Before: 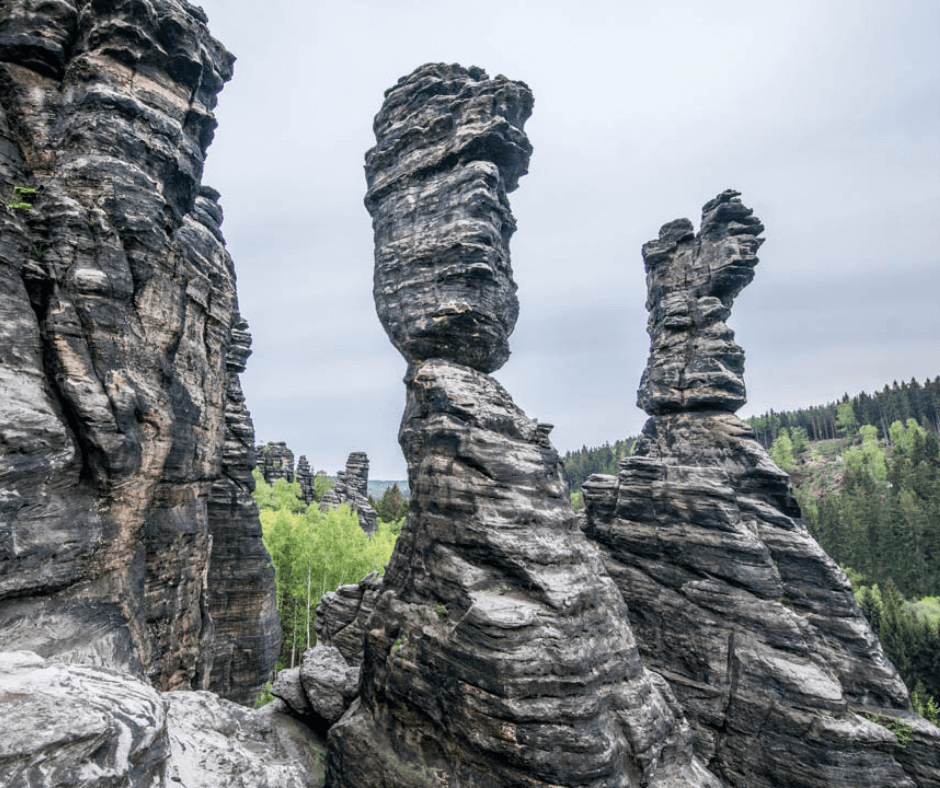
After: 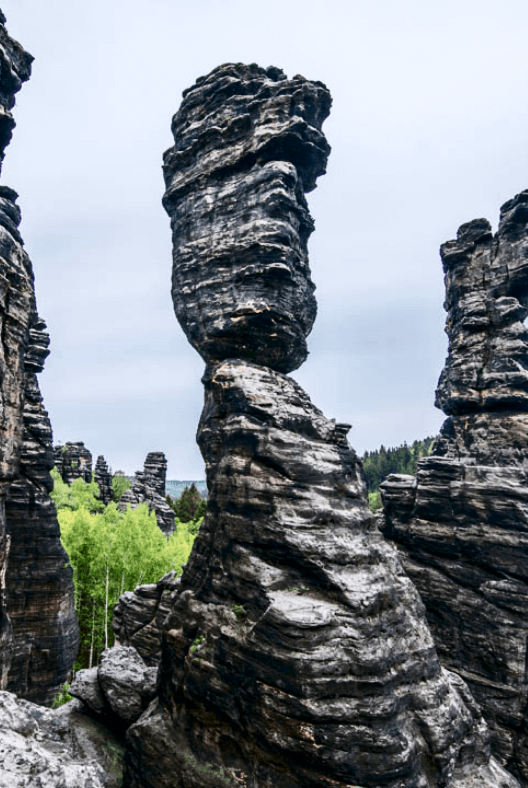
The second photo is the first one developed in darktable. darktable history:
contrast brightness saturation: contrast 0.22, brightness -0.19, saturation 0.24
crop: left 21.496%, right 22.254%
